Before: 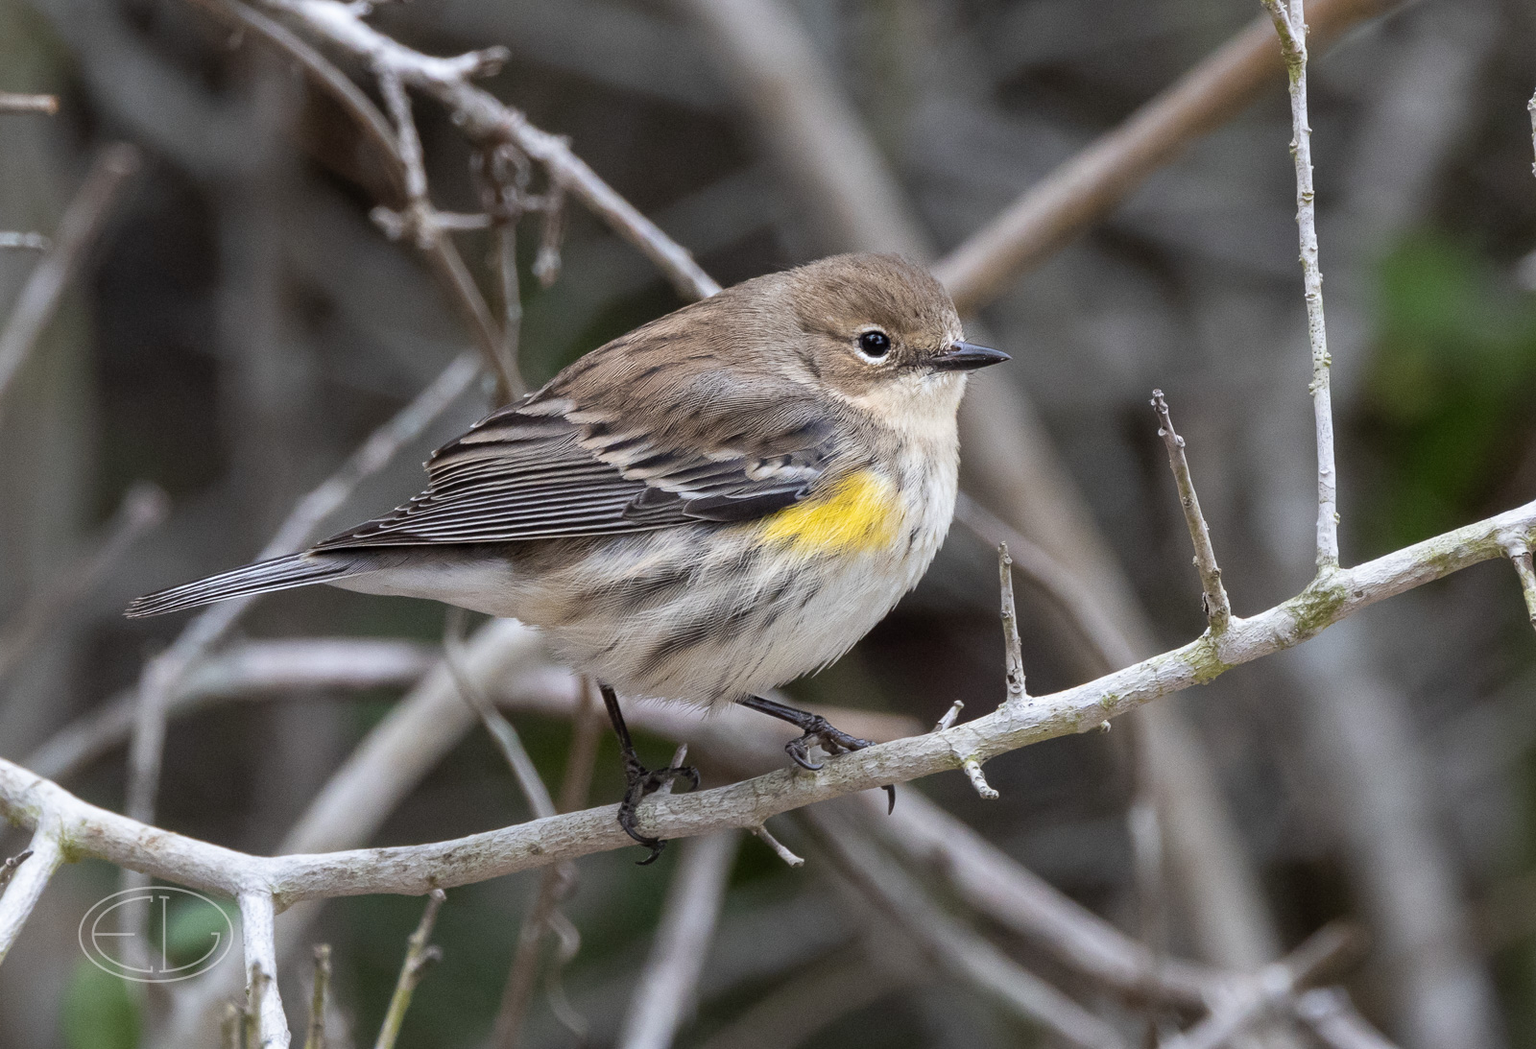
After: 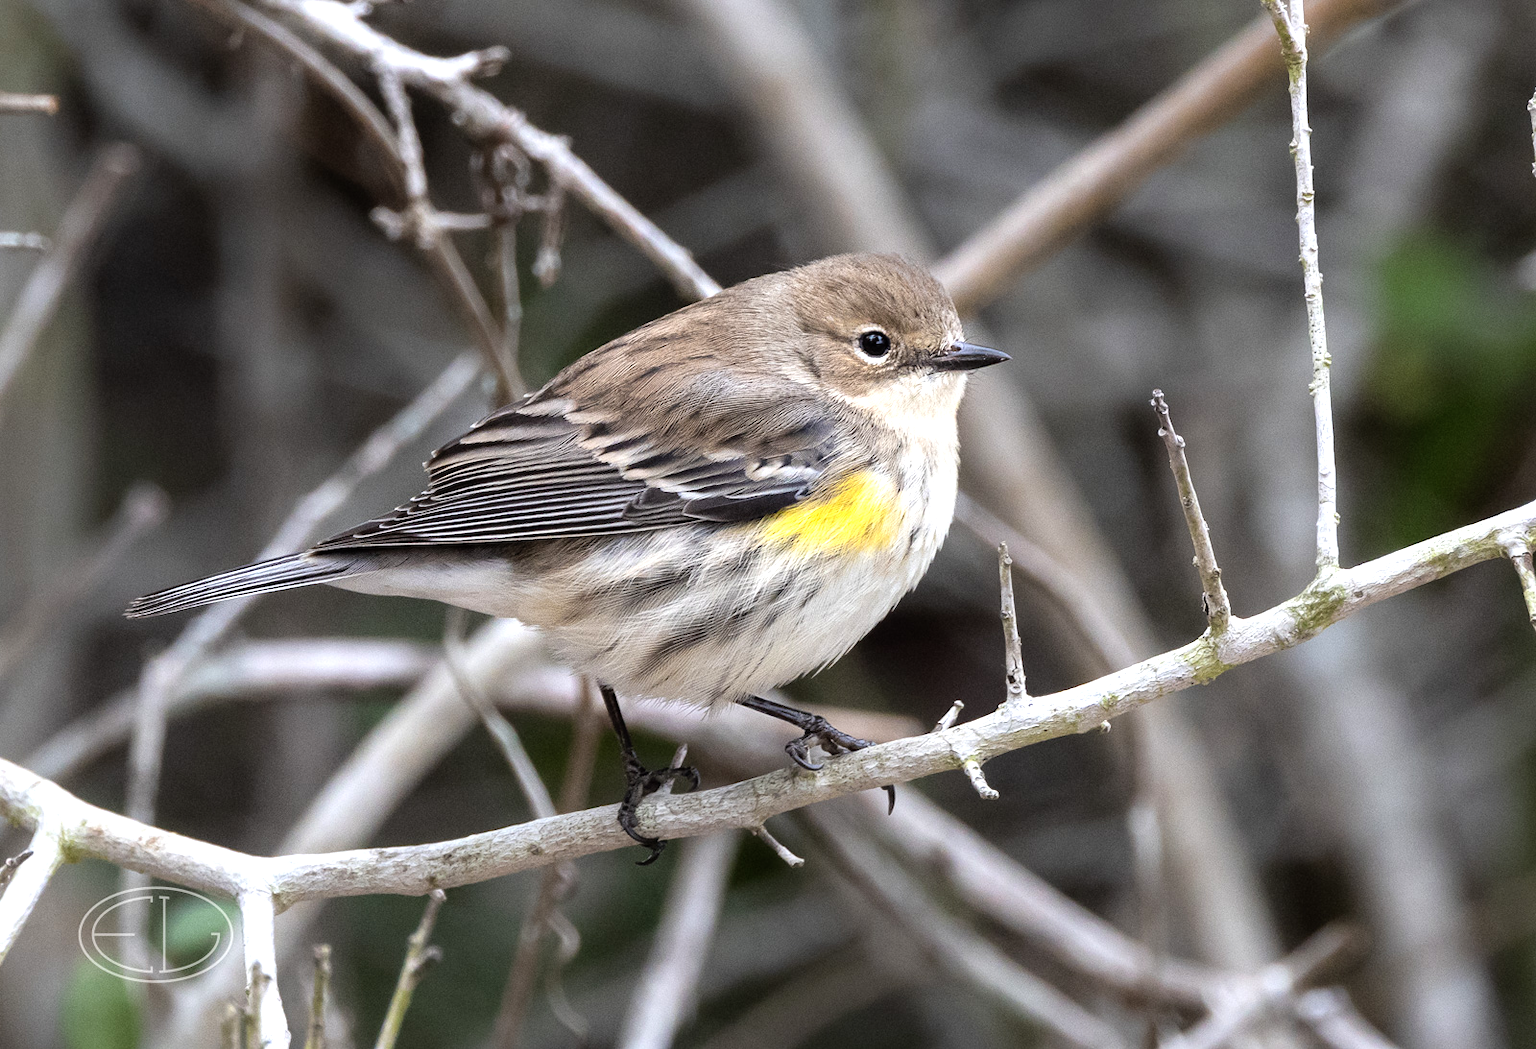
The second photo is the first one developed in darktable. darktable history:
tone equalizer: -8 EV -0.768 EV, -7 EV -0.696 EV, -6 EV -0.625 EV, -5 EV -0.362 EV, -3 EV 0.388 EV, -2 EV 0.6 EV, -1 EV 0.677 EV, +0 EV 0.723 EV, mask exposure compensation -0.512 EV
